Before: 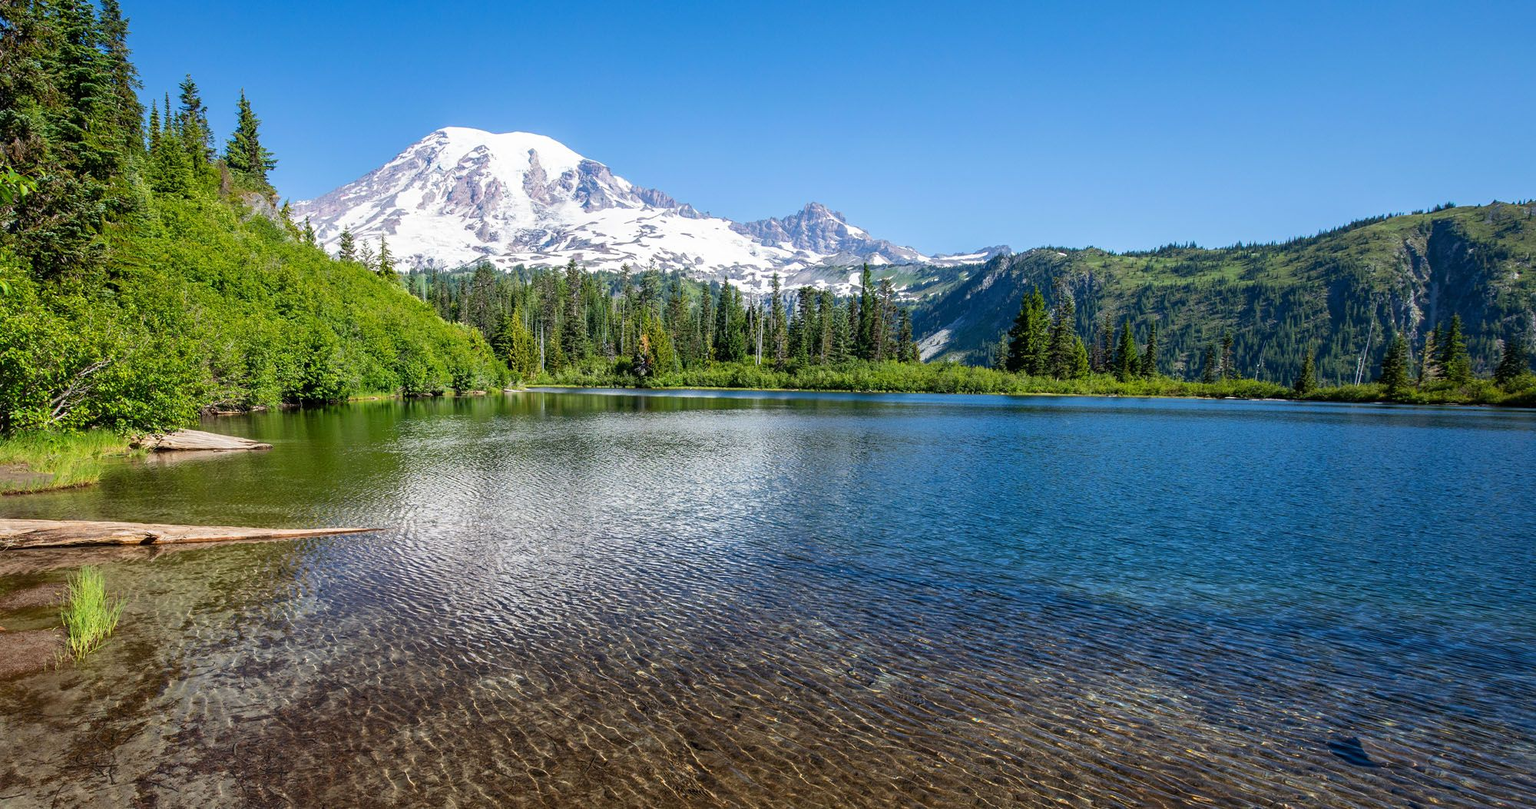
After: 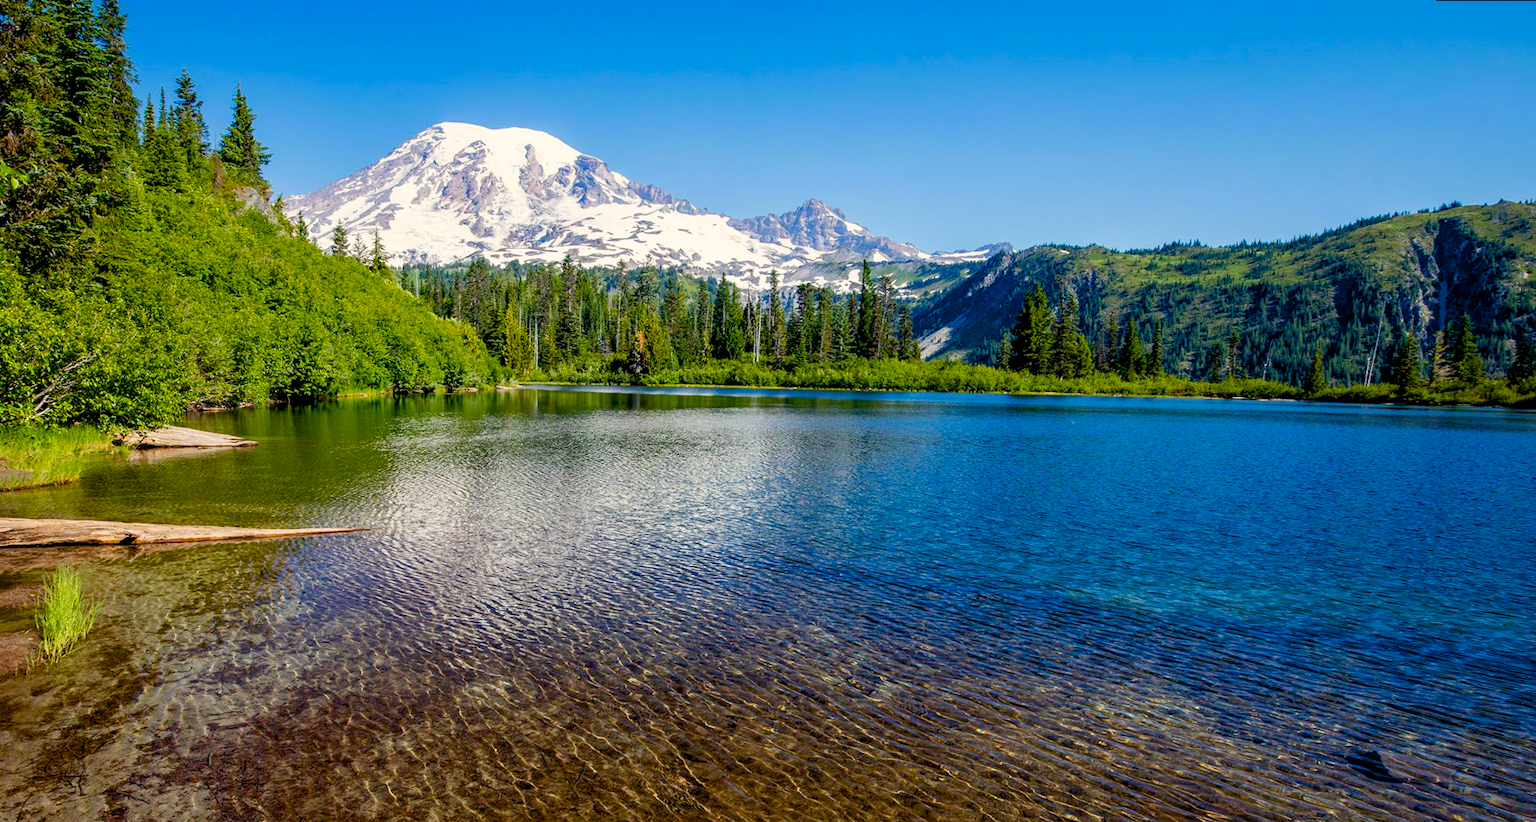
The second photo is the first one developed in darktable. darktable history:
rotate and perspective: rotation 0.226°, lens shift (vertical) -0.042, crop left 0.023, crop right 0.982, crop top 0.006, crop bottom 0.994
color balance rgb: shadows lift › chroma 3%, shadows lift › hue 280.8°, power › hue 330°, highlights gain › chroma 3%, highlights gain › hue 75.6°, global offset › luminance -1%, perceptual saturation grading › global saturation 20%, perceptual saturation grading › highlights -25%, perceptual saturation grading › shadows 50%, global vibrance 20%
